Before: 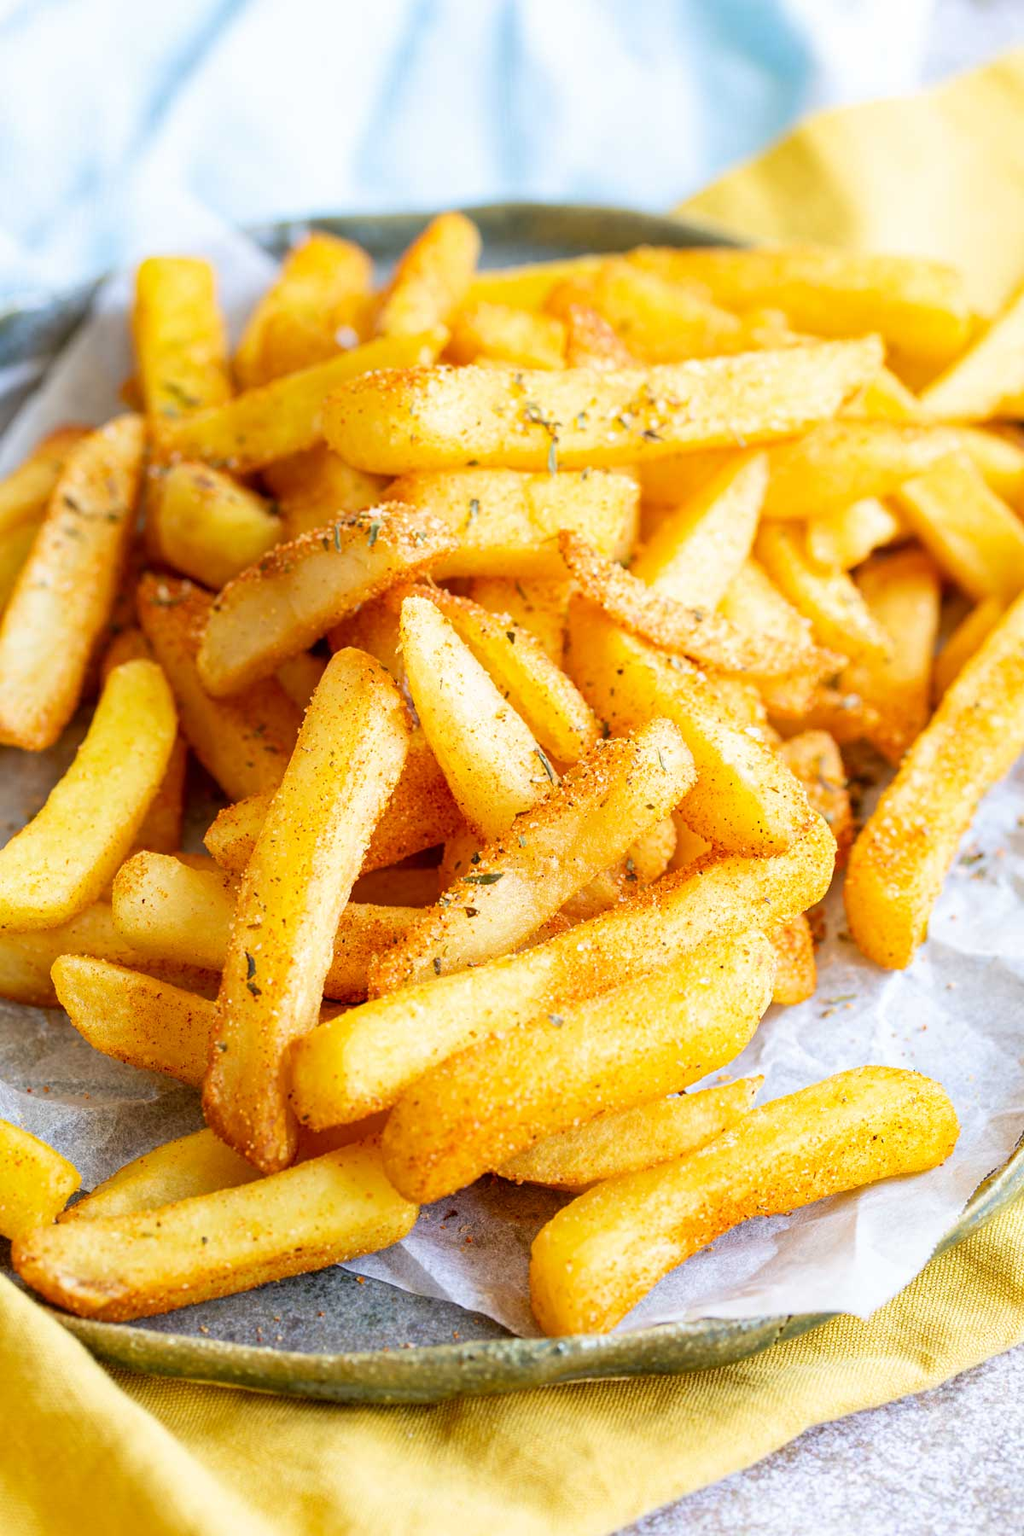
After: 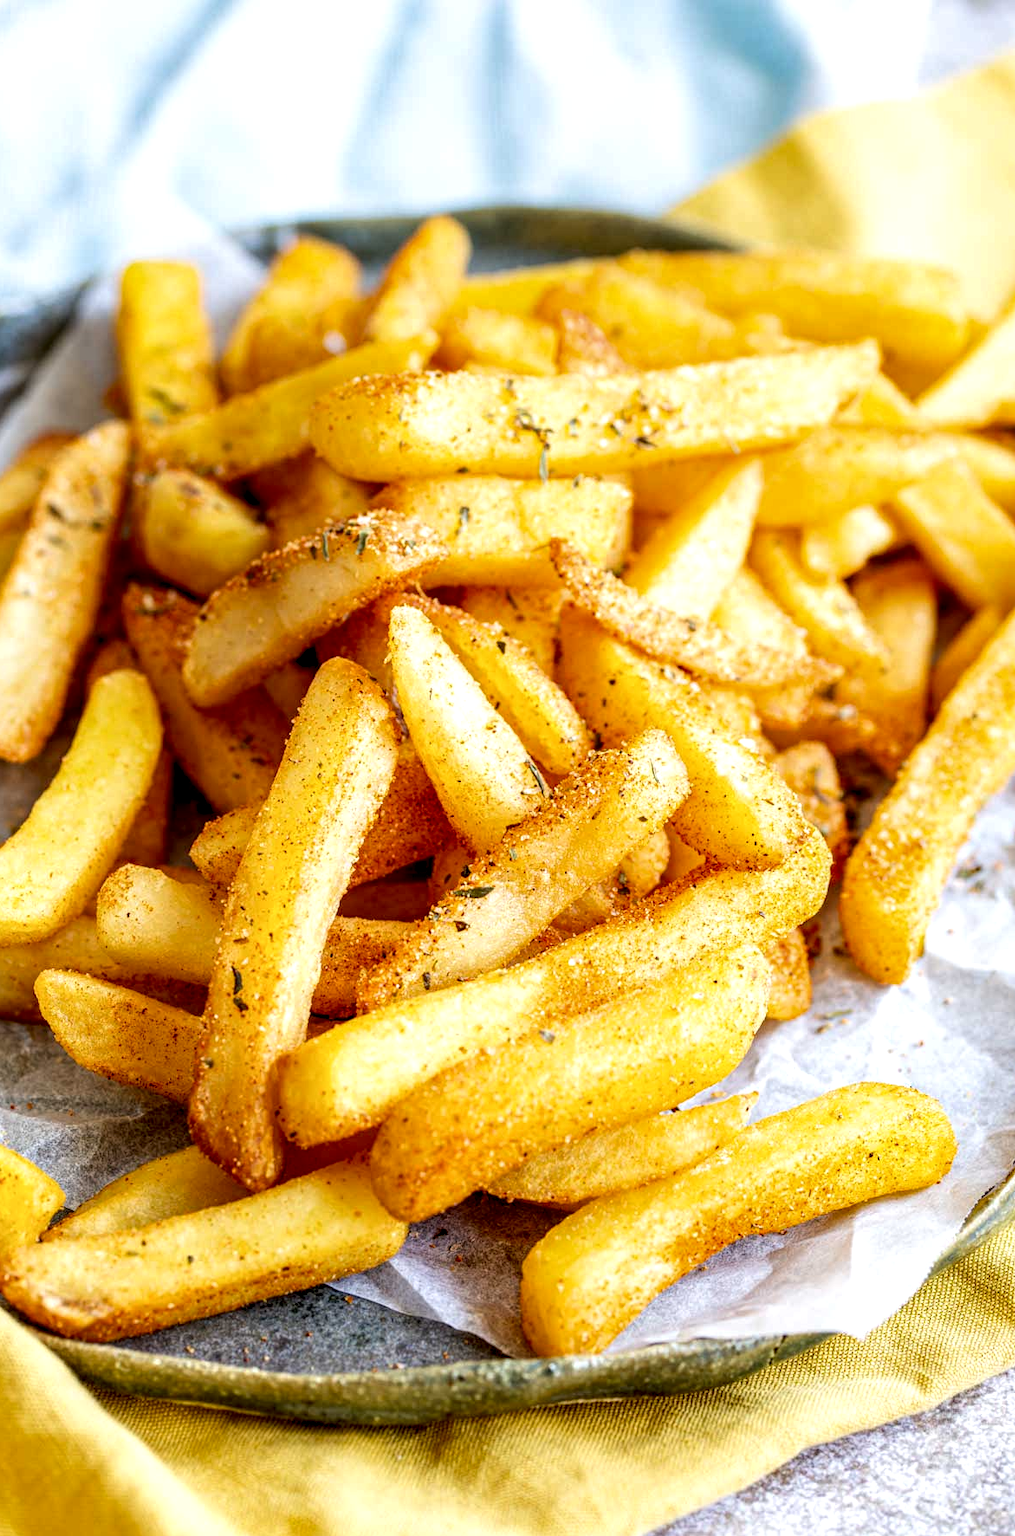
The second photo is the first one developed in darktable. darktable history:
local contrast: highlights 60%, shadows 64%, detail 160%
crop and rotate: left 1.712%, right 0.587%, bottom 1.453%
